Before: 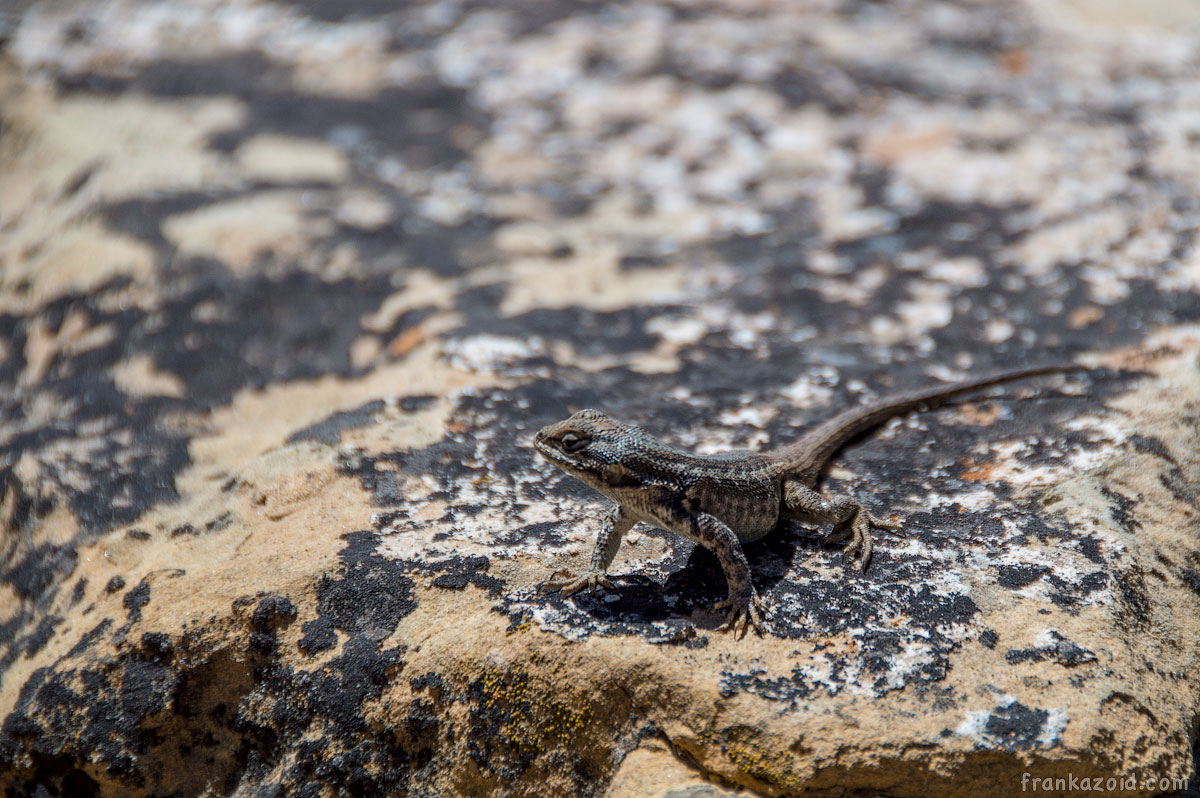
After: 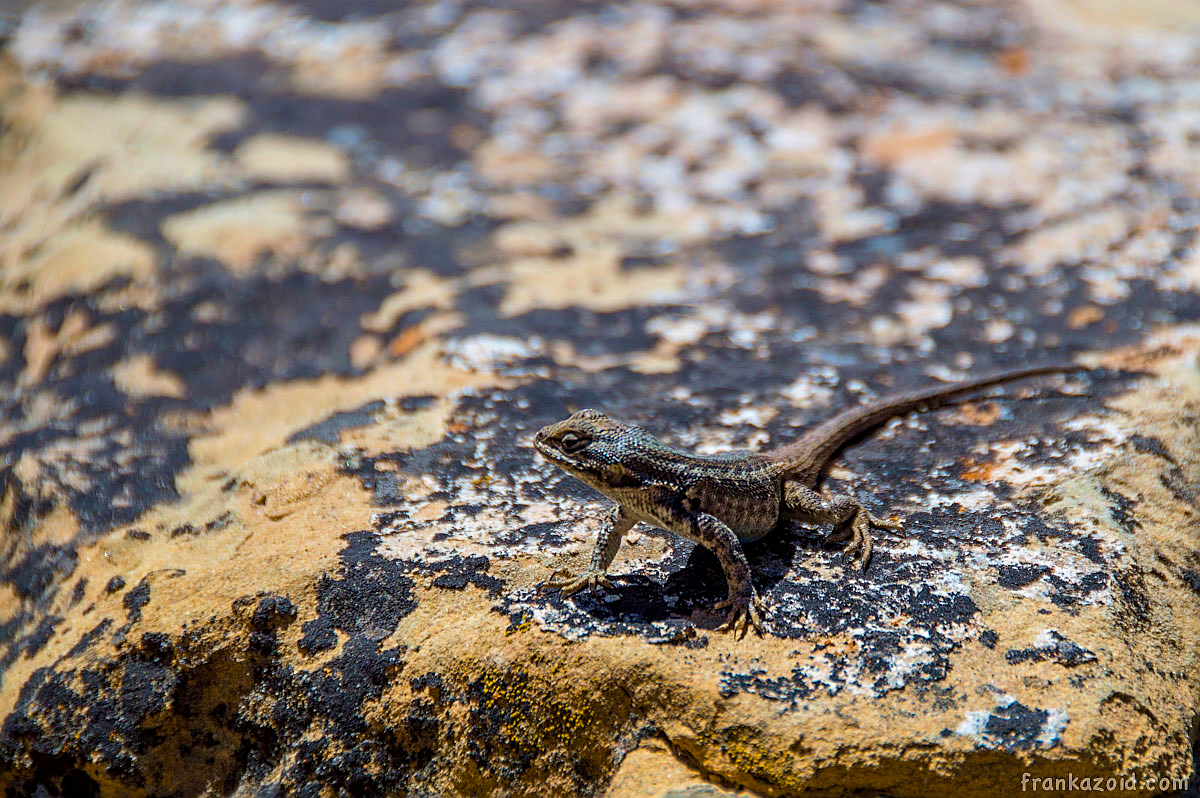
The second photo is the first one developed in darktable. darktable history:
color balance rgb: linear chroma grading › global chroma 15%, perceptual saturation grading › global saturation 30%
velvia: strength 27%
sharpen: on, module defaults
